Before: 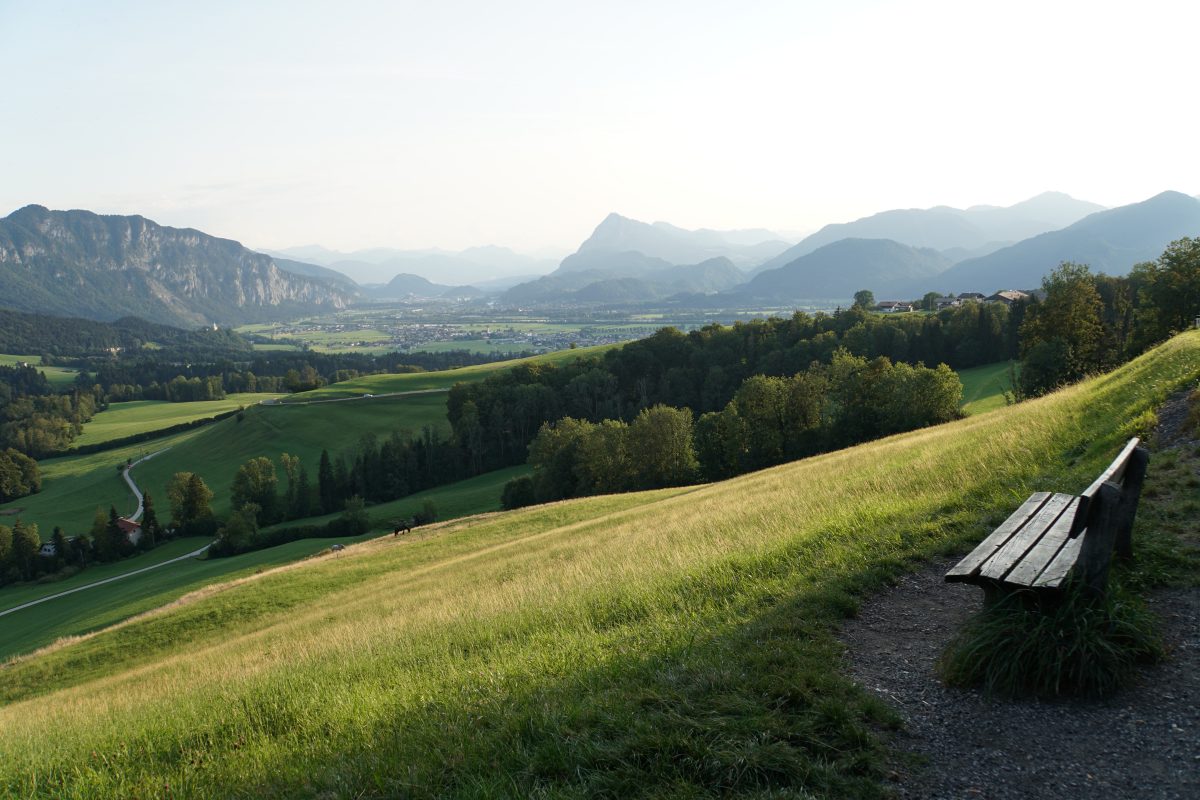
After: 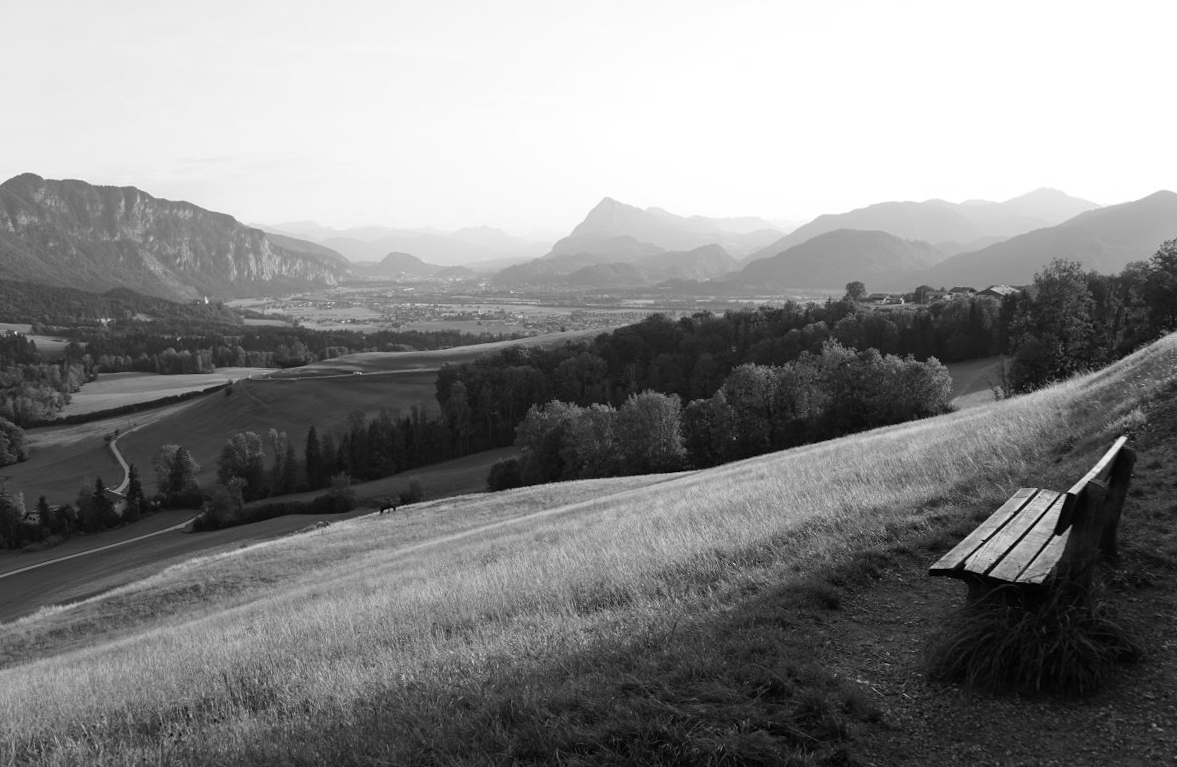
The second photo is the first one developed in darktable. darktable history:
monochrome: on, module defaults
rotate and perspective: rotation 1.57°, crop left 0.018, crop right 0.982, crop top 0.039, crop bottom 0.961
